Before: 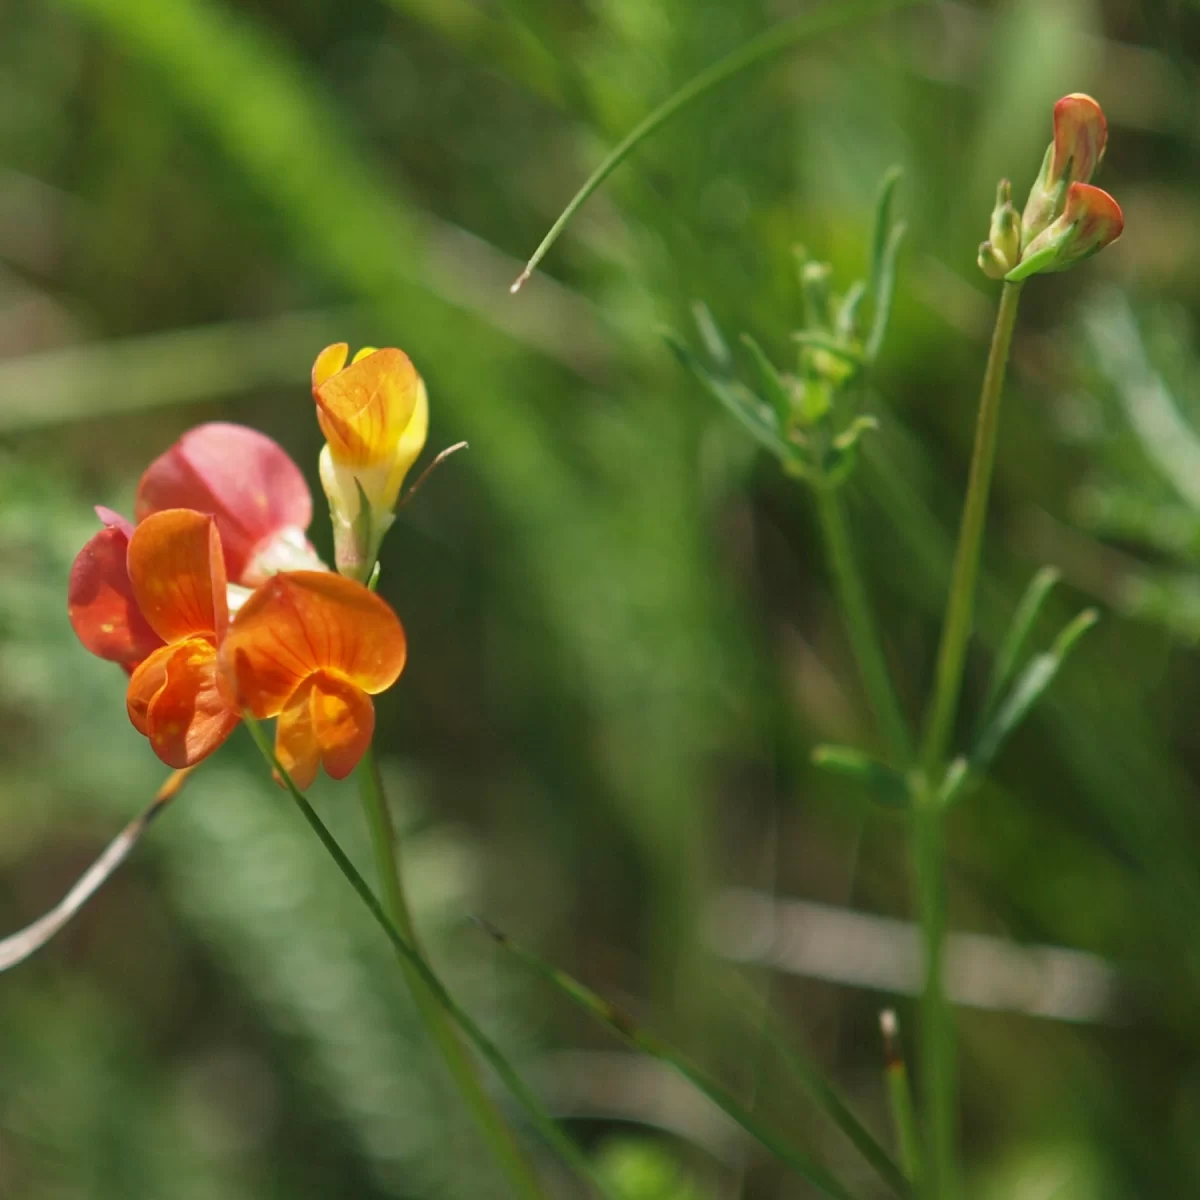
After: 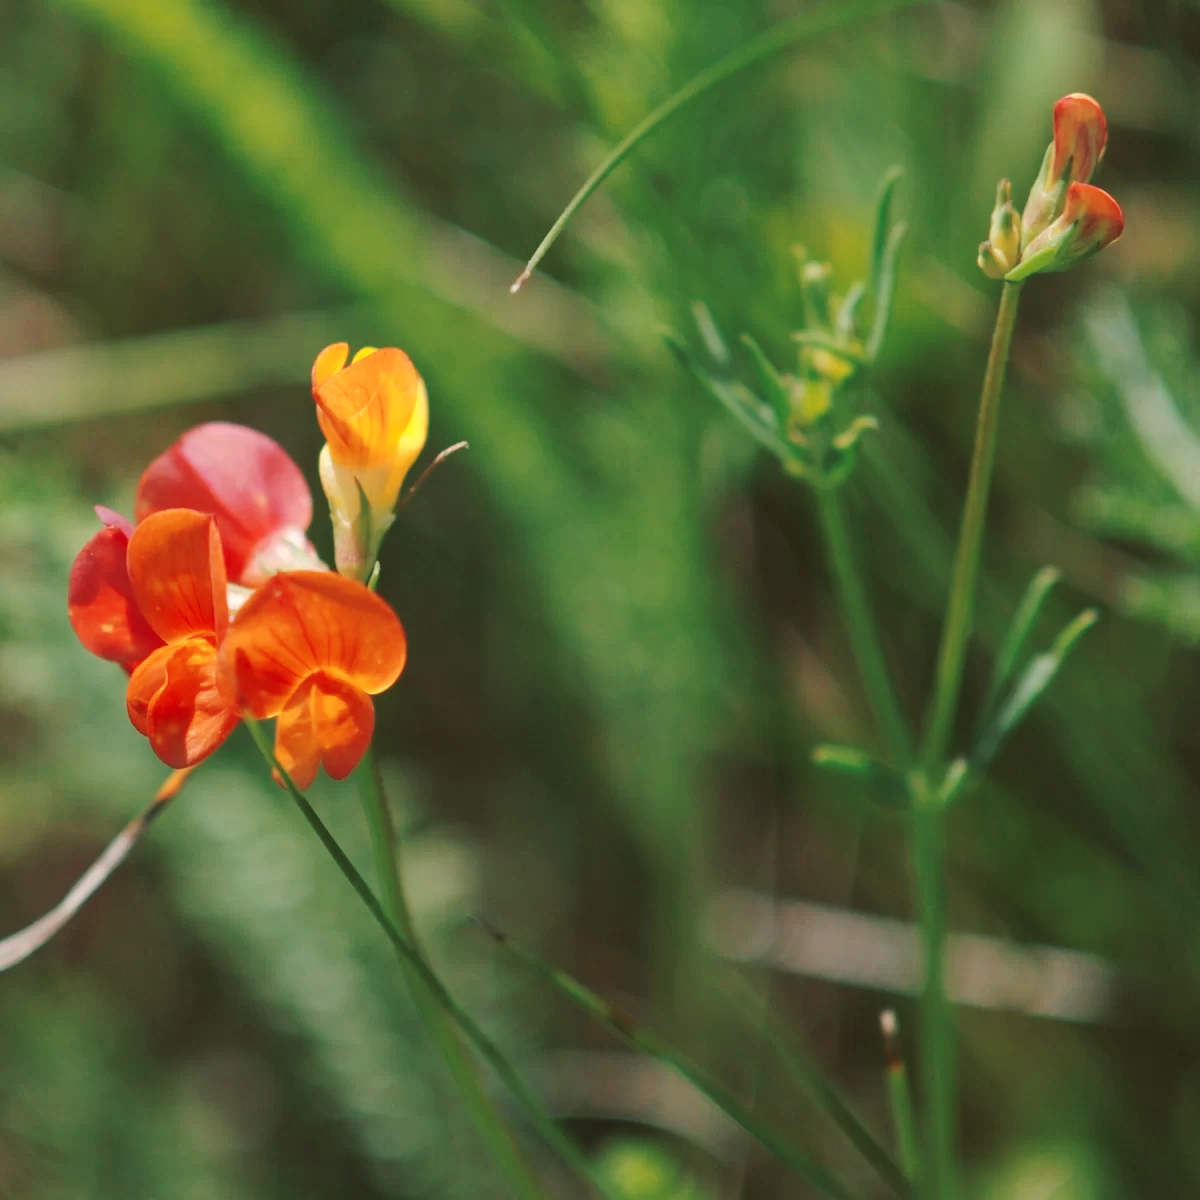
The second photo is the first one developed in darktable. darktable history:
tone curve: curves: ch0 [(0, 0) (0.003, 0.01) (0.011, 0.014) (0.025, 0.029) (0.044, 0.051) (0.069, 0.072) (0.1, 0.097) (0.136, 0.123) (0.177, 0.16) (0.224, 0.2) (0.277, 0.248) (0.335, 0.305) (0.399, 0.37) (0.468, 0.454) (0.543, 0.534) (0.623, 0.609) (0.709, 0.681) (0.801, 0.752) (0.898, 0.841) (1, 1)], preserve colors none
color look up table: target L [96.74, 96.48, 94.47, 90.79, 84.47, 89.69, 81.77, 73.27, 64.61, 63.35, 60.57, 52.24, 48.41, 32.47, 13.93, 200.8, 89.52, 89.36, 77.46, 68.51, 77.12, 68.89, 56.98, 60.16, 57.87, 55.09, 37.83, 31.79, 33.18, 69.4, 53.11, 49.4, 42.91, 46.04, 44.5, 25.13, 24.26, 28.94, 24.82, 12.48, 1.802, 94.98, 86.8, 75.81, 65.88, 65.59, 48.19, 39.65, 34.58], target a [-6.486, -11.42, -10.4, -63.78, -50.15, 7.096, -83.1, -2.393, -53.86, -11.73, -56.01, -12.97, -37.46, -5.371, -12.96, 0, 8.325, 11.18, 34.07, 62.15, 36.43, 61.26, 84.56, 32.78, 85.35, 80.4, 54.12, 8.868, 43.28, 49.96, 78.79, 75.46, 18.28, 68.46, 21.64, 54.44, 33.48, 53.03, 42.21, 35.63, 5.982, -19.78, -51.87, -52.32, -14.59, -19.24, -11.29, -22.92, -9.379], target b [92.64, 91.65, 29.59, 13.71, 42.18, 83.99, 74.73, 37.78, 23.76, 14.66, 49.67, 43.53, 30.16, 30.82, 16.32, -0.001, 2.519, 64.1, 22.57, 16.24, 75.18, 70.64, 42.06, 46.46, 73.01, 61.58, 23.02, 13.61, 43, -29.98, -36.37, -29.63, -41.24, 3.485, -11.99, -74.58, -62.47, -33.92, -33.81, 8.406, -21.24, -2.083, -14.33, -2.195, -38.01, -11.94, -37.85, -6.323, -3.133], num patches 49
